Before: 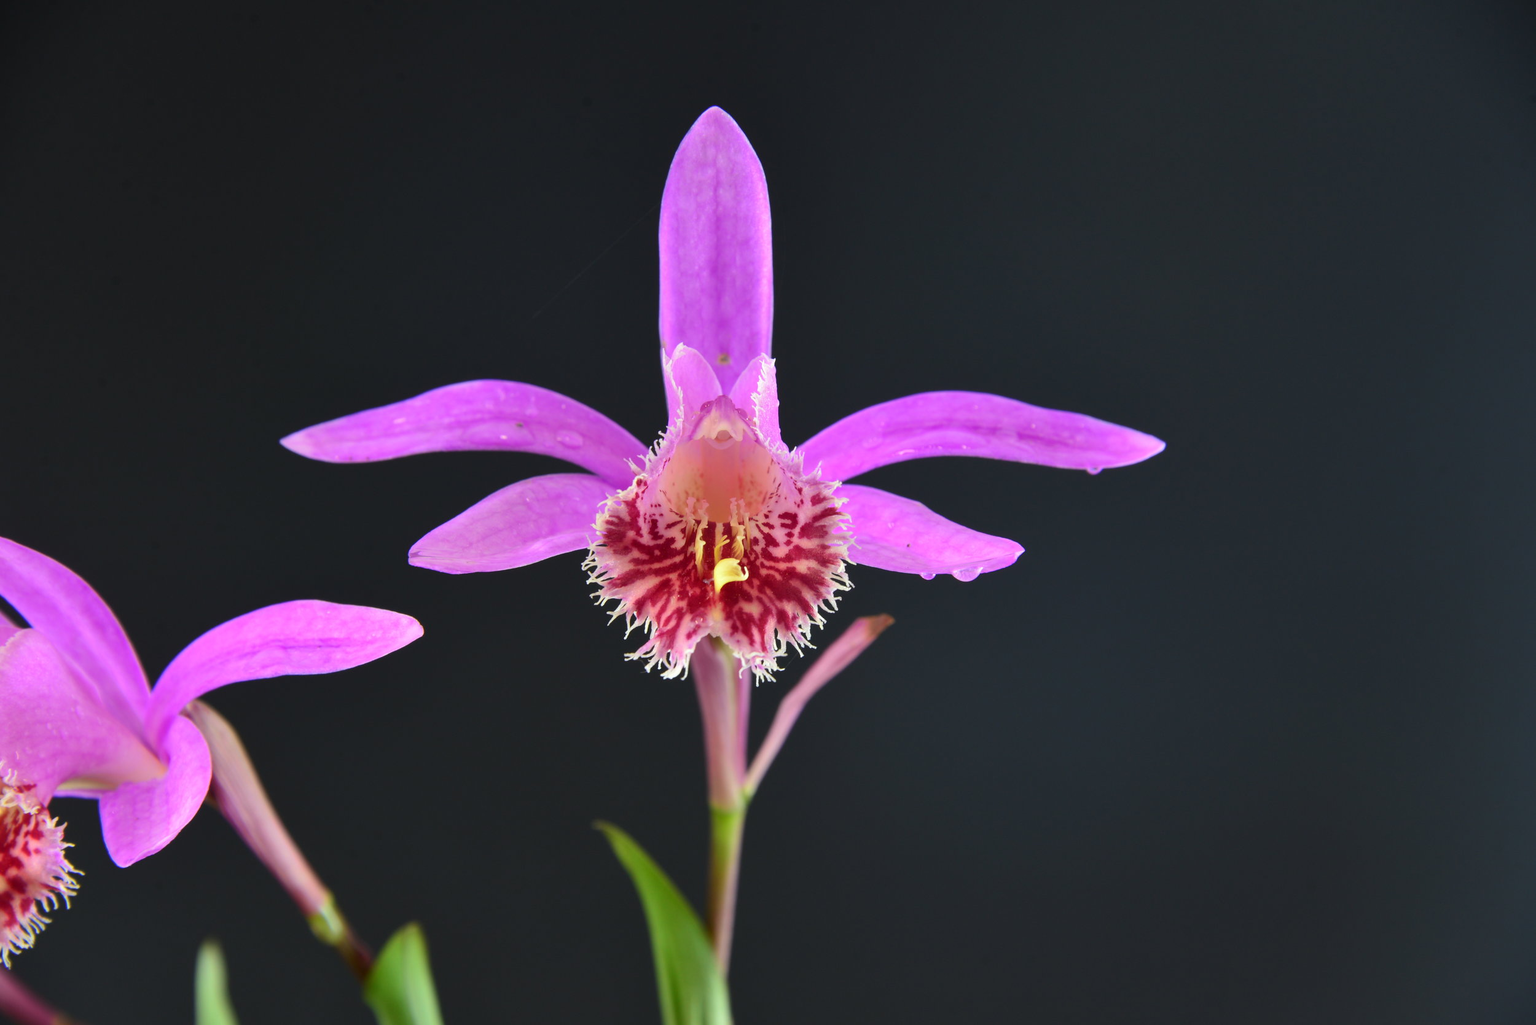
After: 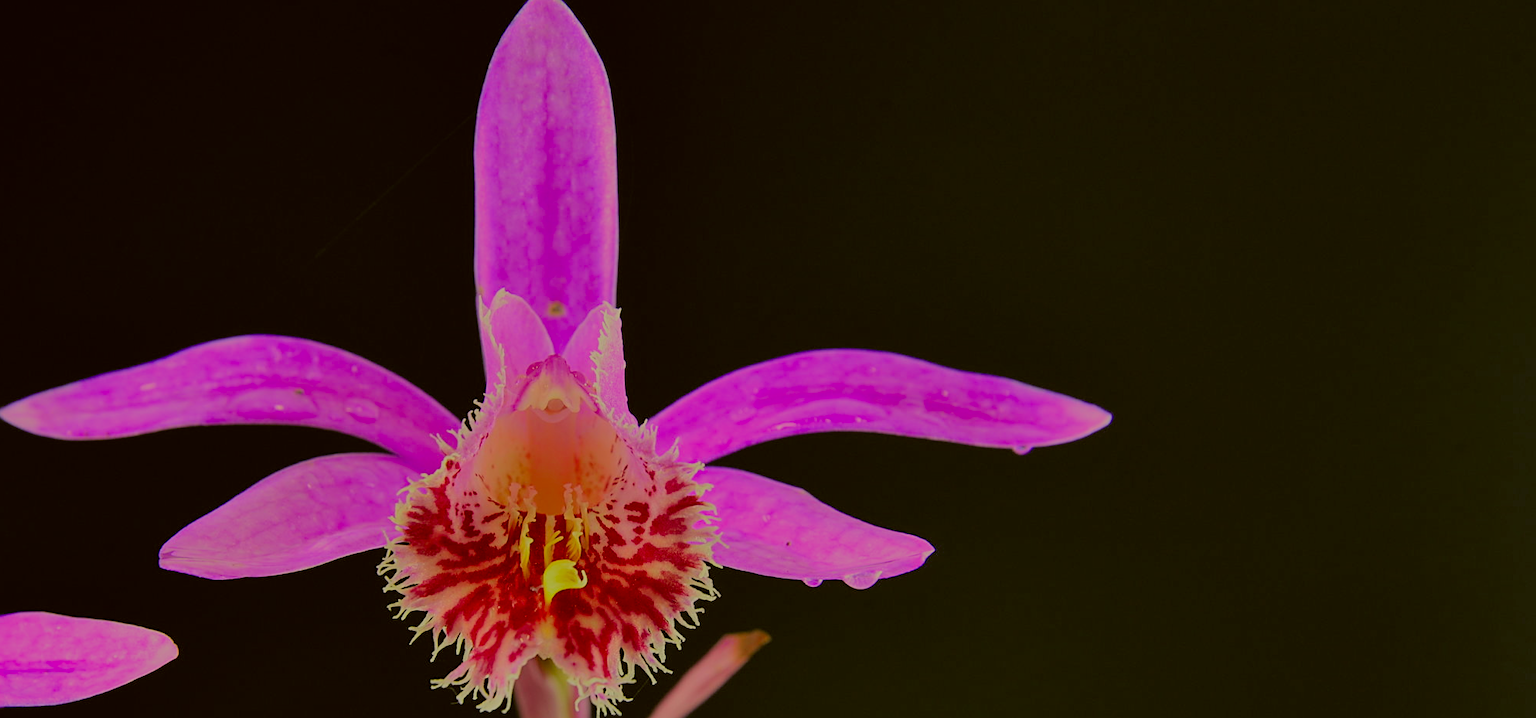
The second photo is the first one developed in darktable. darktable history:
sharpen: amount 0.55
color balance rgb: perceptual brilliance grading › global brilliance -48.39%
white balance: red 0.967, blue 1.049
crop: left 18.38%, top 11.092%, right 2.134%, bottom 33.217%
contrast brightness saturation: saturation 0.18
filmic rgb: black relative exposure -7.75 EV, white relative exposure 4.4 EV, threshold 3 EV, target black luminance 0%, hardness 3.76, latitude 50.51%, contrast 1.074, highlights saturation mix 10%, shadows ↔ highlights balance -0.22%, color science v4 (2020), enable highlight reconstruction true
exposure: black level correction 0, exposure 1.675 EV, compensate exposure bias true, compensate highlight preservation false
color correction: highlights a* 0.162, highlights b* 29.53, shadows a* -0.162, shadows b* 21.09
